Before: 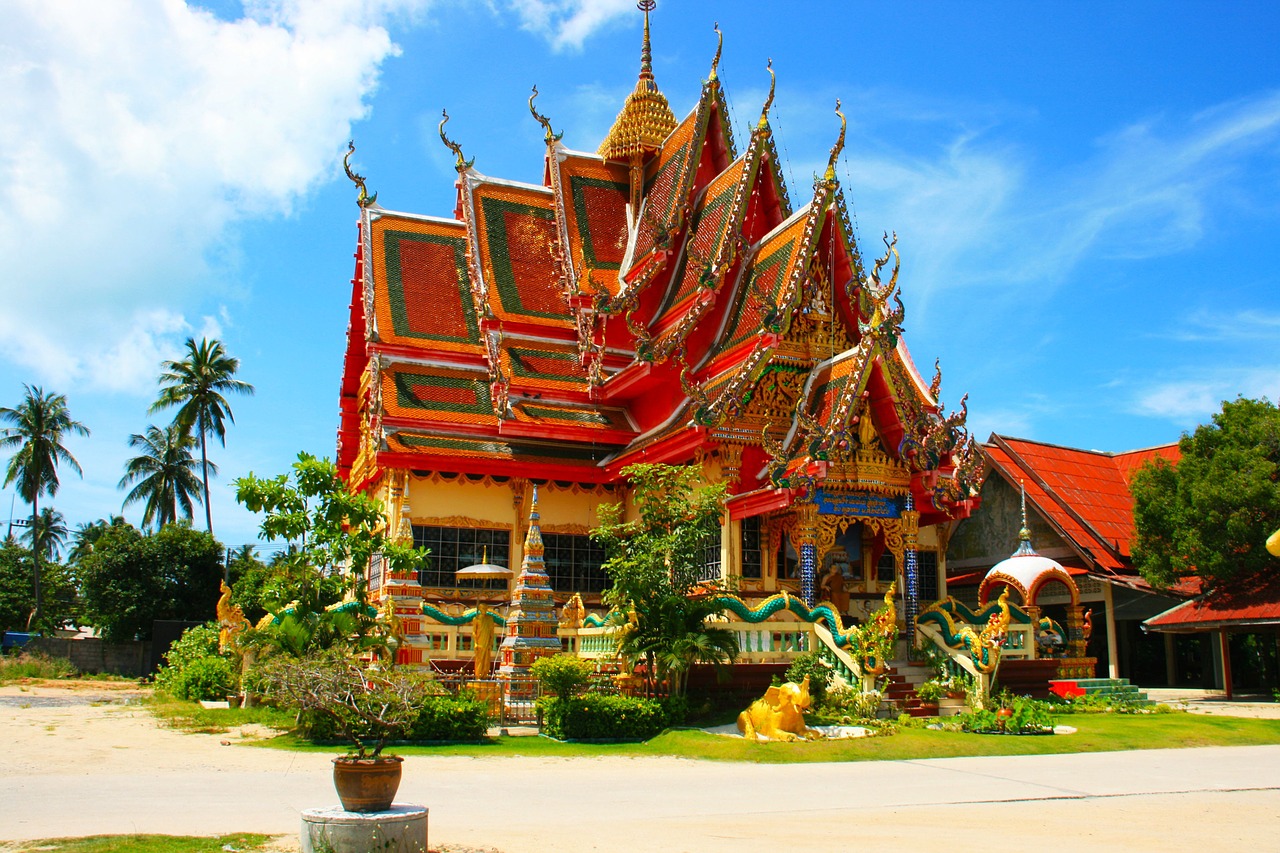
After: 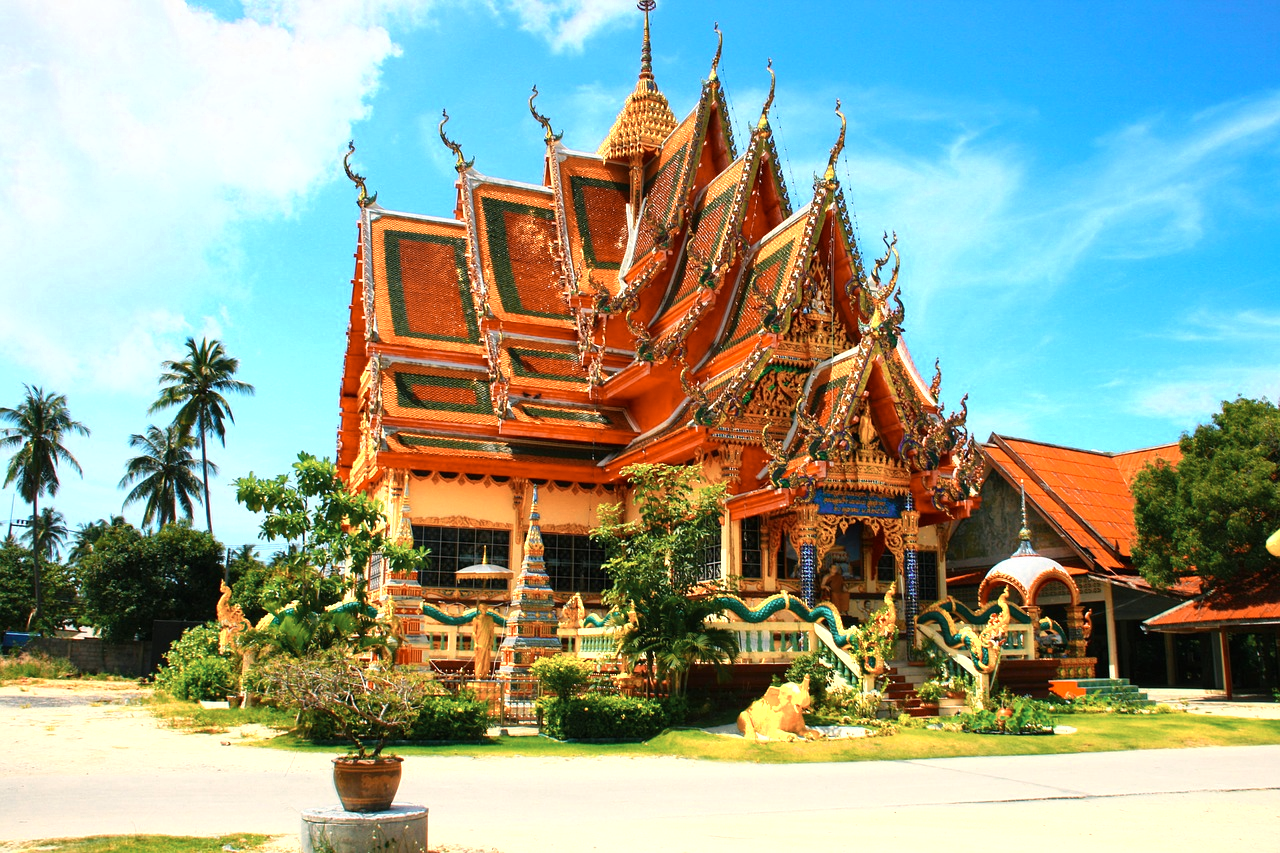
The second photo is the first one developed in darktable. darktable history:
color zones: curves: ch0 [(0.018, 0.548) (0.197, 0.654) (0.425, 0.447) (0.605, 0.658) (0.732, 0.579)]; ch1 [(0.105, 0.531) (0.224, 0.531) (0.386, 0.39) (0.618, 0.456) (0.732, 0.456) (0.956, 0.421)]; ch2 [(0.039, 0.583) (0.215, 0.465) (0.399, 0.544) (0.465, 0.548) (0.614, 0.447) (0.724, 0.43) (0.882, 0.623) (0.956, 0.632)]
